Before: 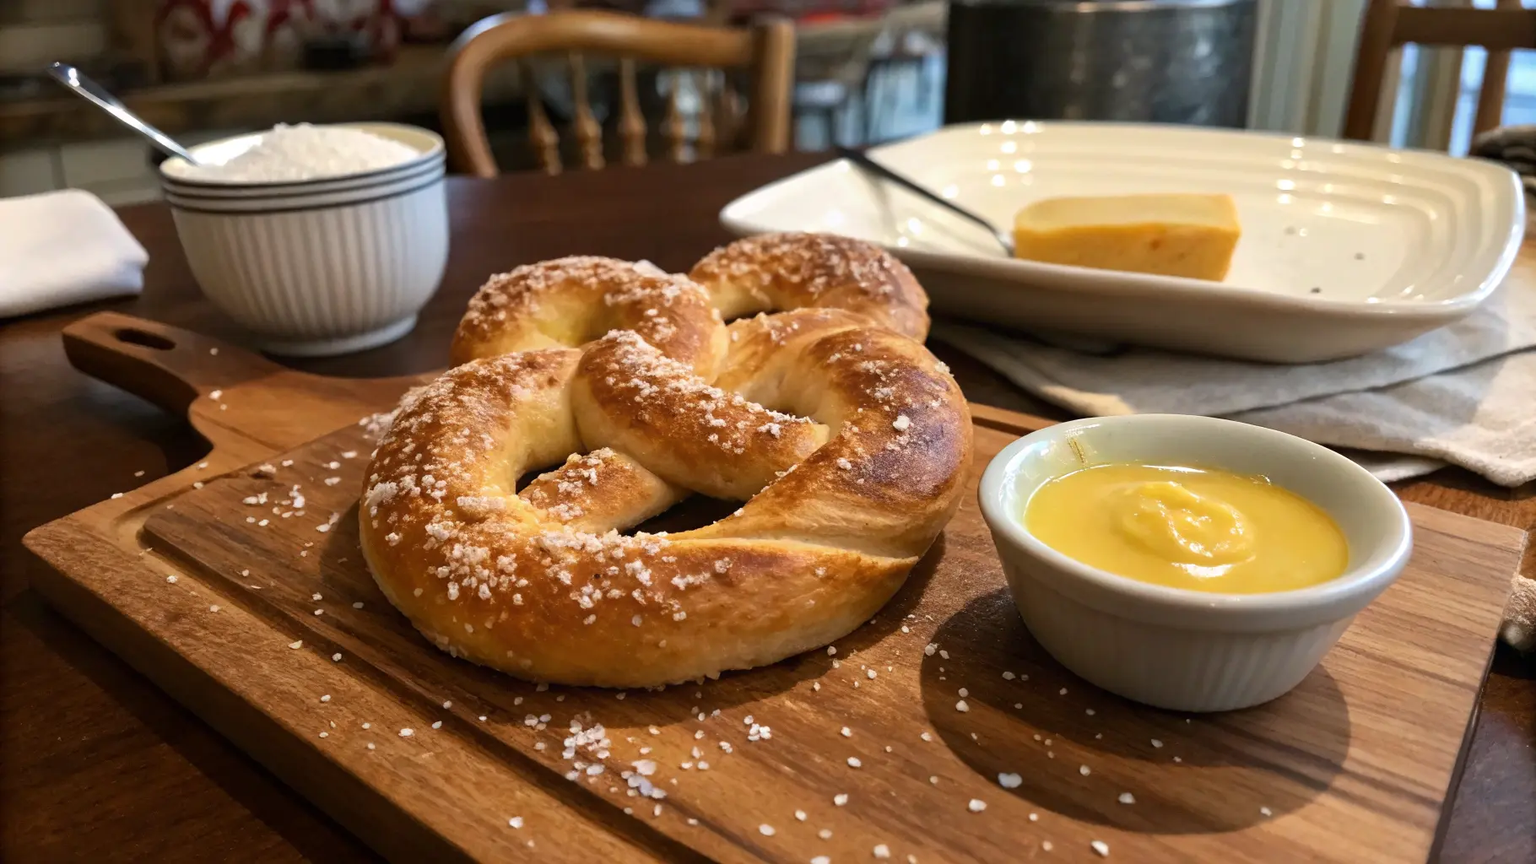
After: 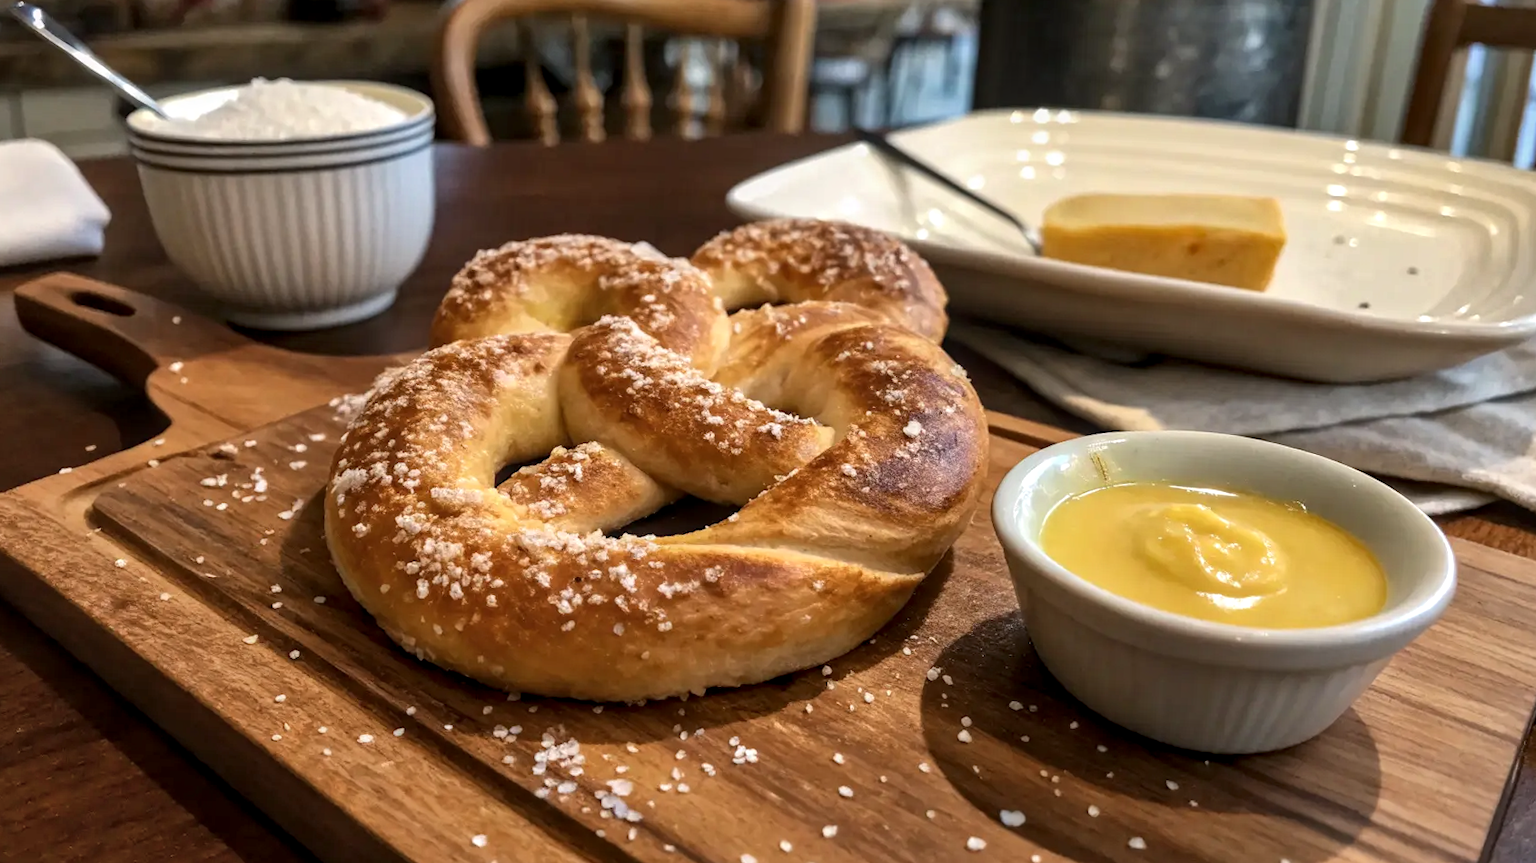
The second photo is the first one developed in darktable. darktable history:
contrast brightness saturation: saturation -0.056
local contrast: detail 130%
shadows and highlights: radius 109.25, shadows 44.74, highlights -66.64, low approximation 0.01, soften with gaussian
crop and rotate: angle -2.47°
